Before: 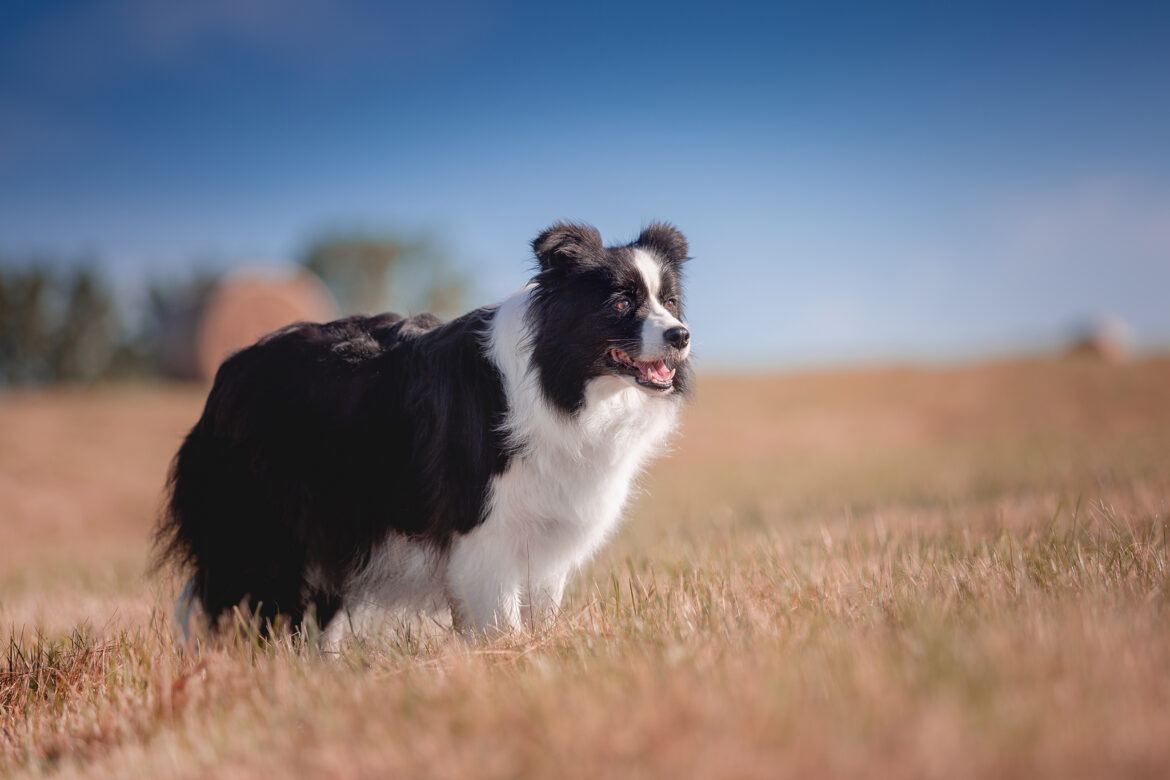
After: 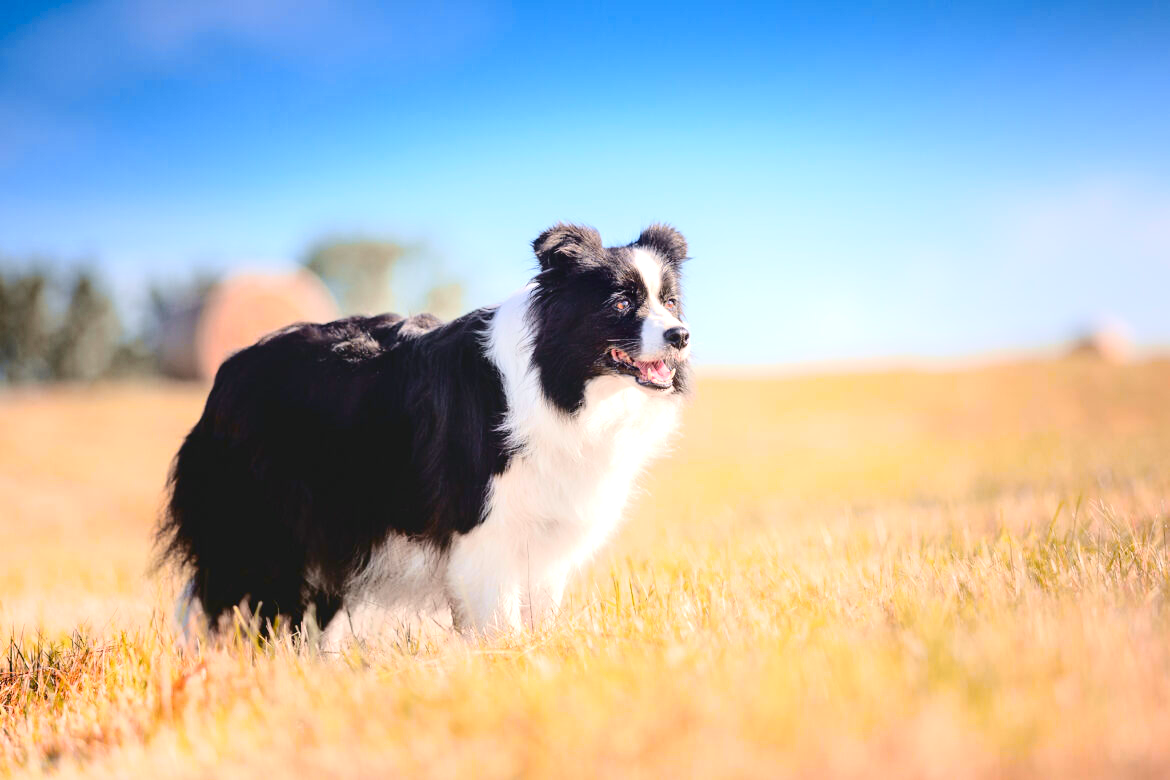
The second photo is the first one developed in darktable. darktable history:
tone curve: curves: ch0 [(0.003, 0.023) (0.071, 0.052) (0.236, 0.197) (0.466, 0.557) (0.644, 0.748) (0.803, 0.88) (0.994, 0.968)]; ch1 [(0, 0) (0.262, 0.227) (0.417, 0.386) (0.469, 0.467) (0.502, 0.498) (0.528, 0.53) (0.573, 0.57) (0.605, 0.621) (0.644, 0.671) (0.686, 0.728) (0.994, 0.987)]; ch2 [(0, 0) (0.262, 0.188) (0.385, 0.353) (0.427, 0.424) (0.495, 0.493) (0.515, 0.534) (0.547, 0.556) (0.589, 0.613) (0.644, 0.748) (1, 1)], color space Lab, independent channels, preserve colors none
exposure: exposure 1 EV, compensate highlight preservation false
